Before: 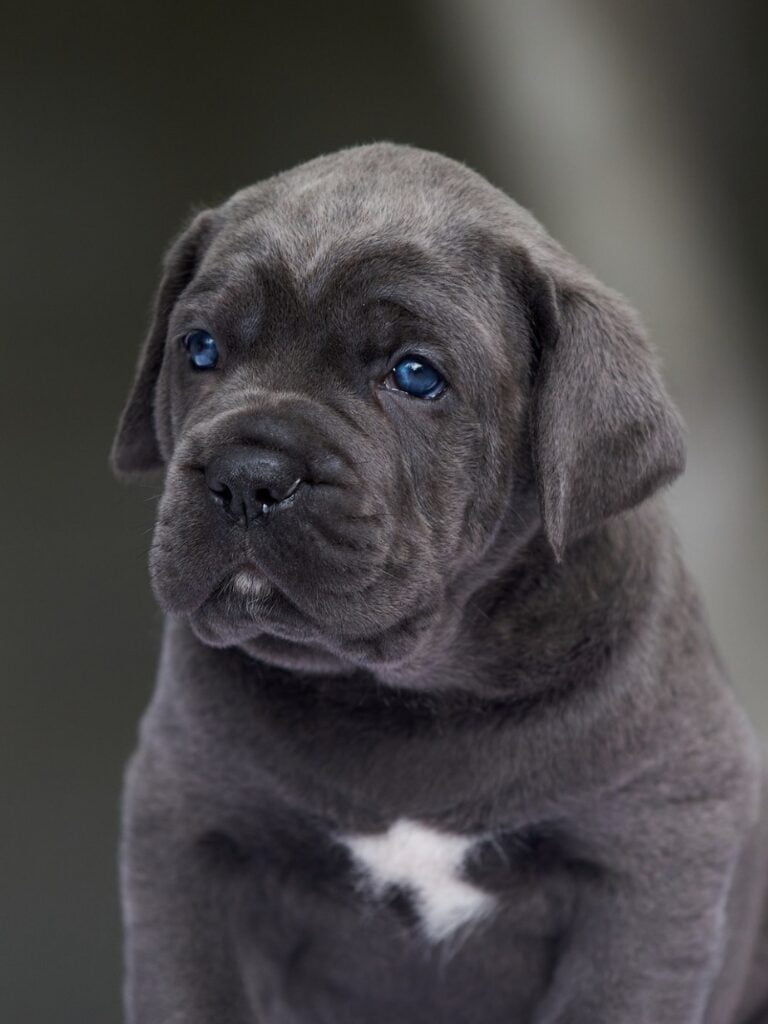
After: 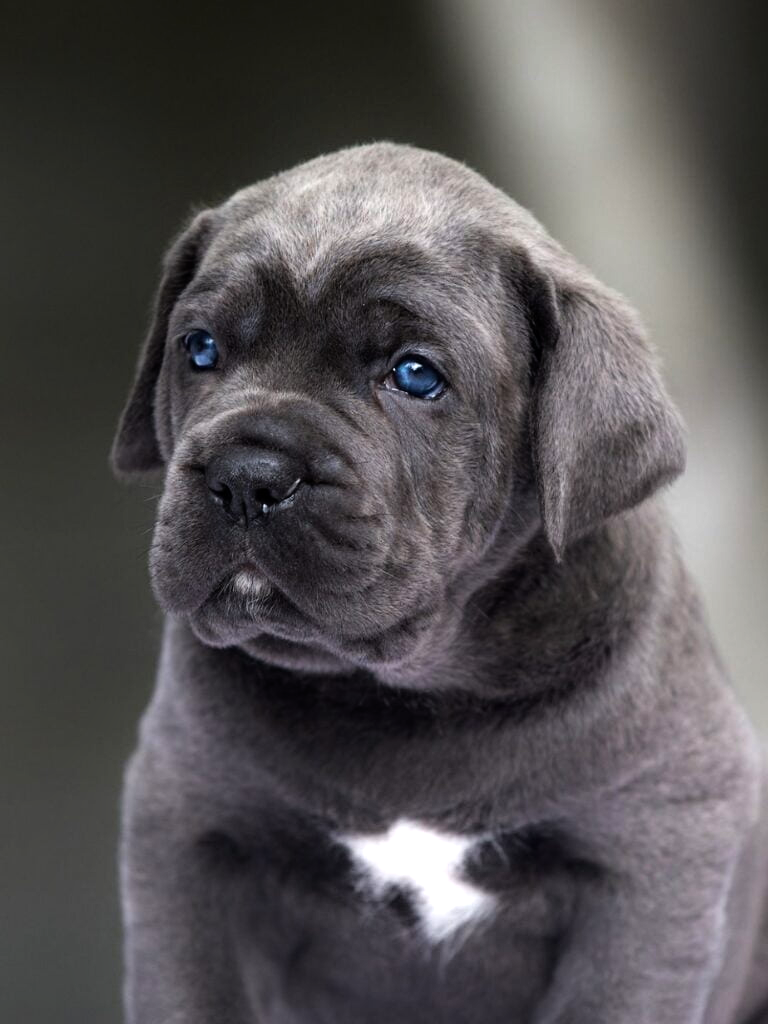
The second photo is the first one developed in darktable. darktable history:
tone equalizer: -8 EV -1.06 EV, -7 EV -0.992 EV, -6 EV -0.828 EV, -5 EV -0.606 EV, -3 EV 0.577 EV, -2 EV 0.896 EV, -1 EV 0.991 EV, +0 EV 1.07 EV
